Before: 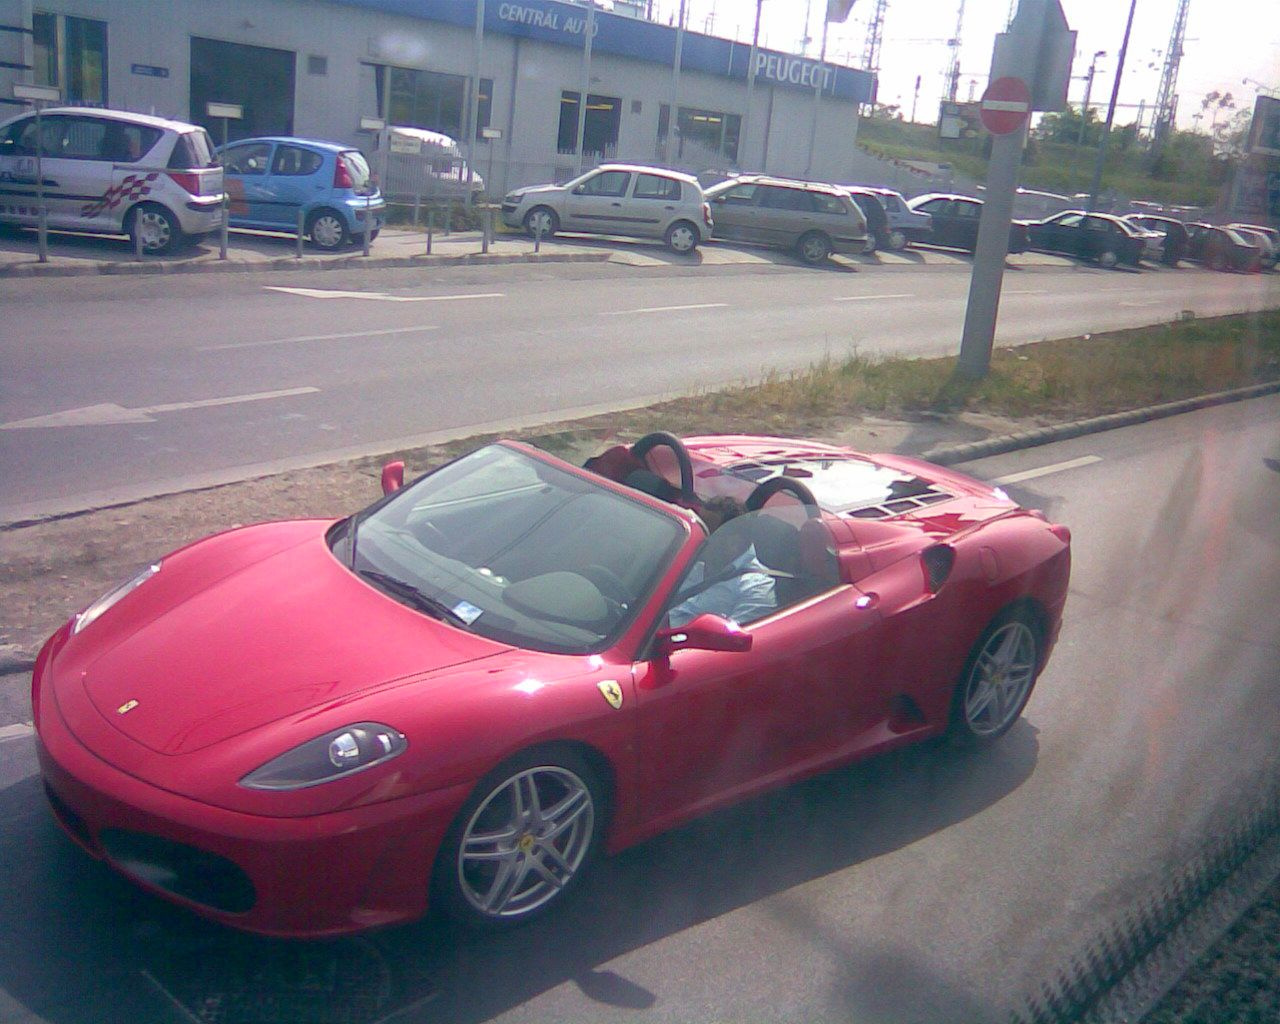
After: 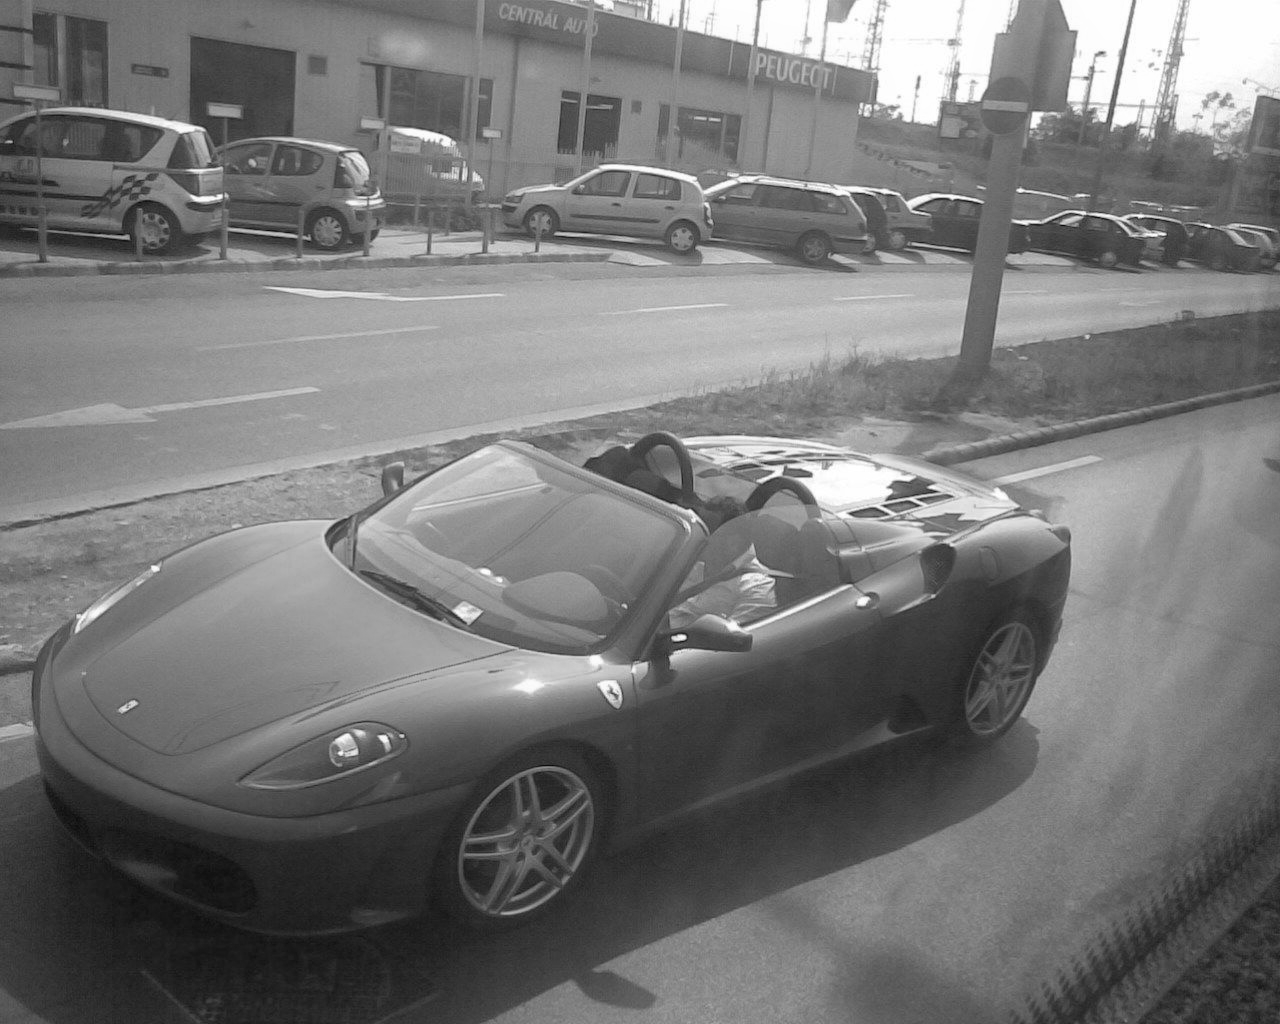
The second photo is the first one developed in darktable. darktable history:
monochrome: a 16.06, b 15.48, size 1
white balance: red 1.045, blue 0.932
